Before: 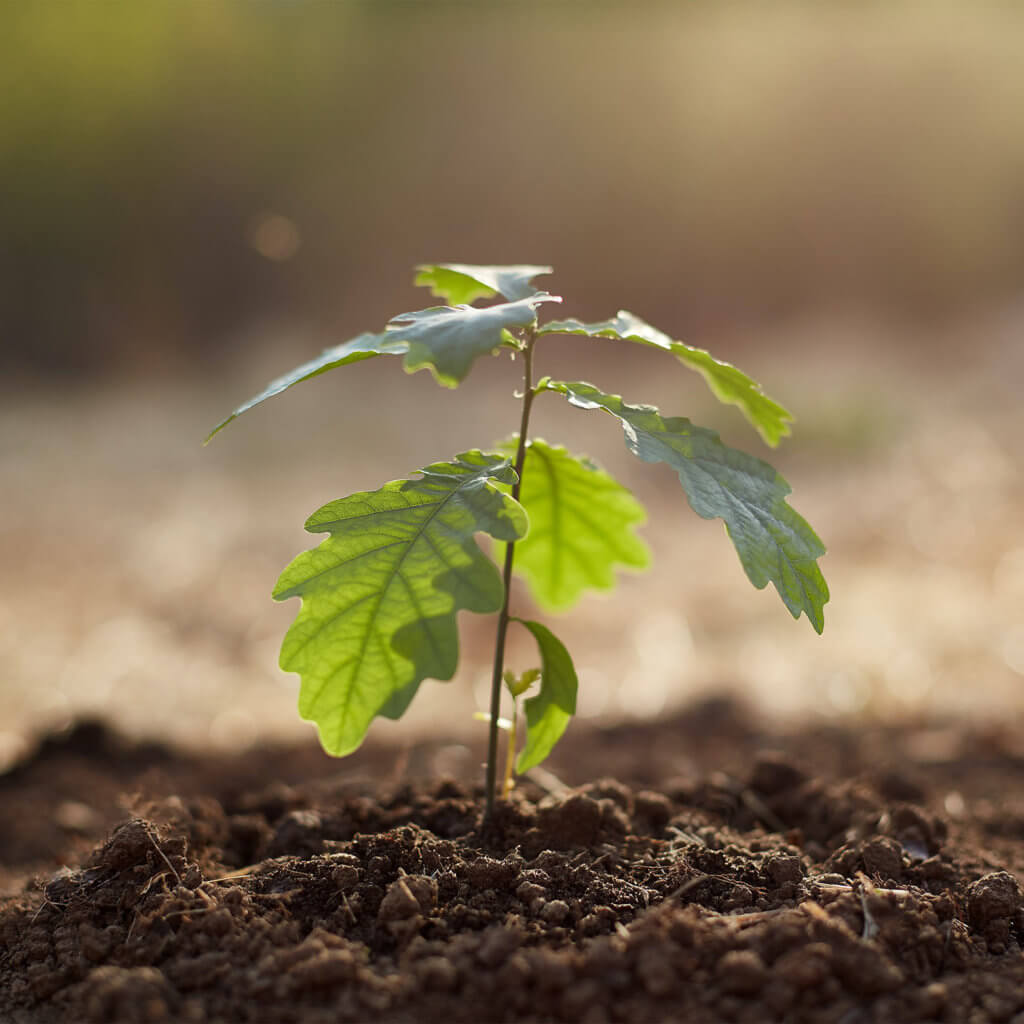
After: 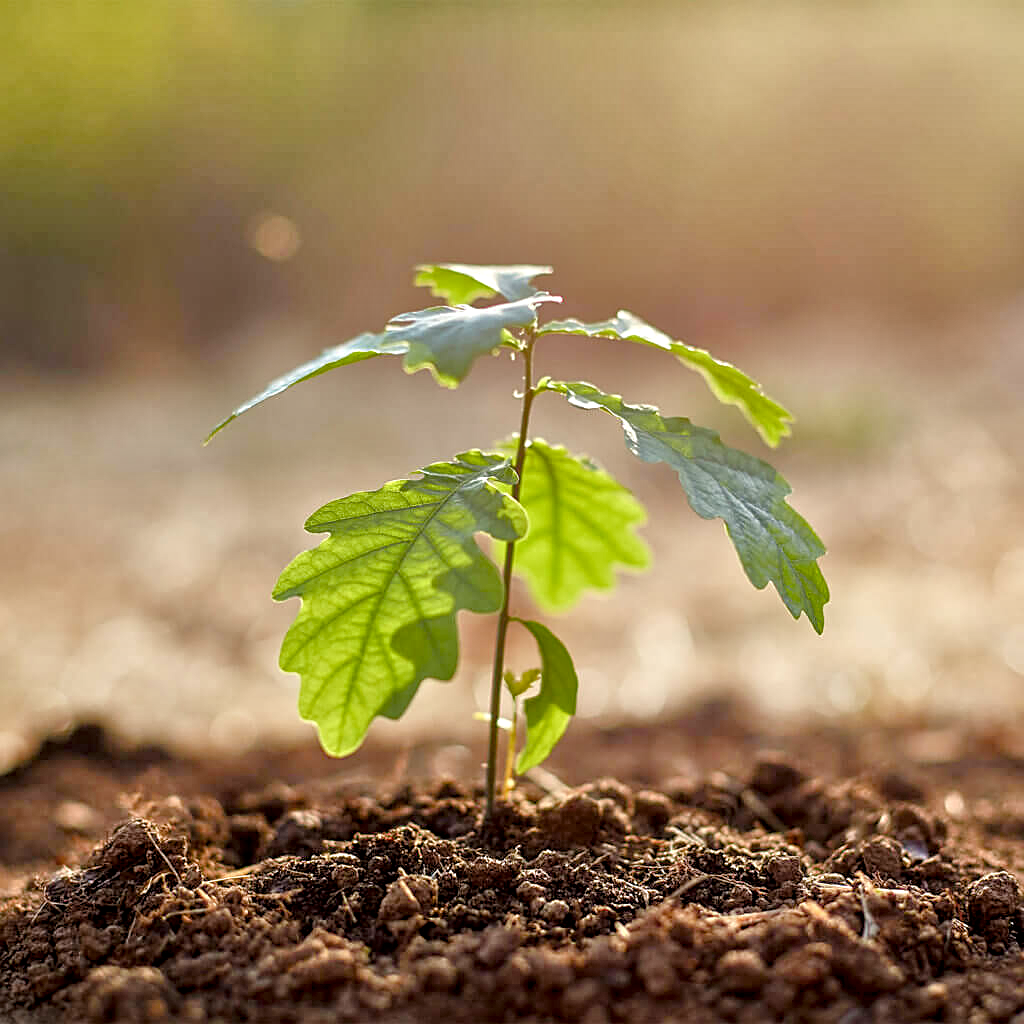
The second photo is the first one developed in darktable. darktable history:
tone equalizer: -7 EV 0.15 EV, -6 EV 0.6 EV, -5 EV 1.15 EV, -4 EV 1.33 EV, -3 EV 1.15 EV, -2 EV 0.6 EV, -1 EV 0.15 EV, mask exposure compensation -0.5 EV
local contrast: detail 130%
sharpen: on, module defaults
color balance rgb: perceptual saturation grading › global saturation 20%, perceptual saturation grading › highlights -25%, perceptual saturation grading › shadows 50%
